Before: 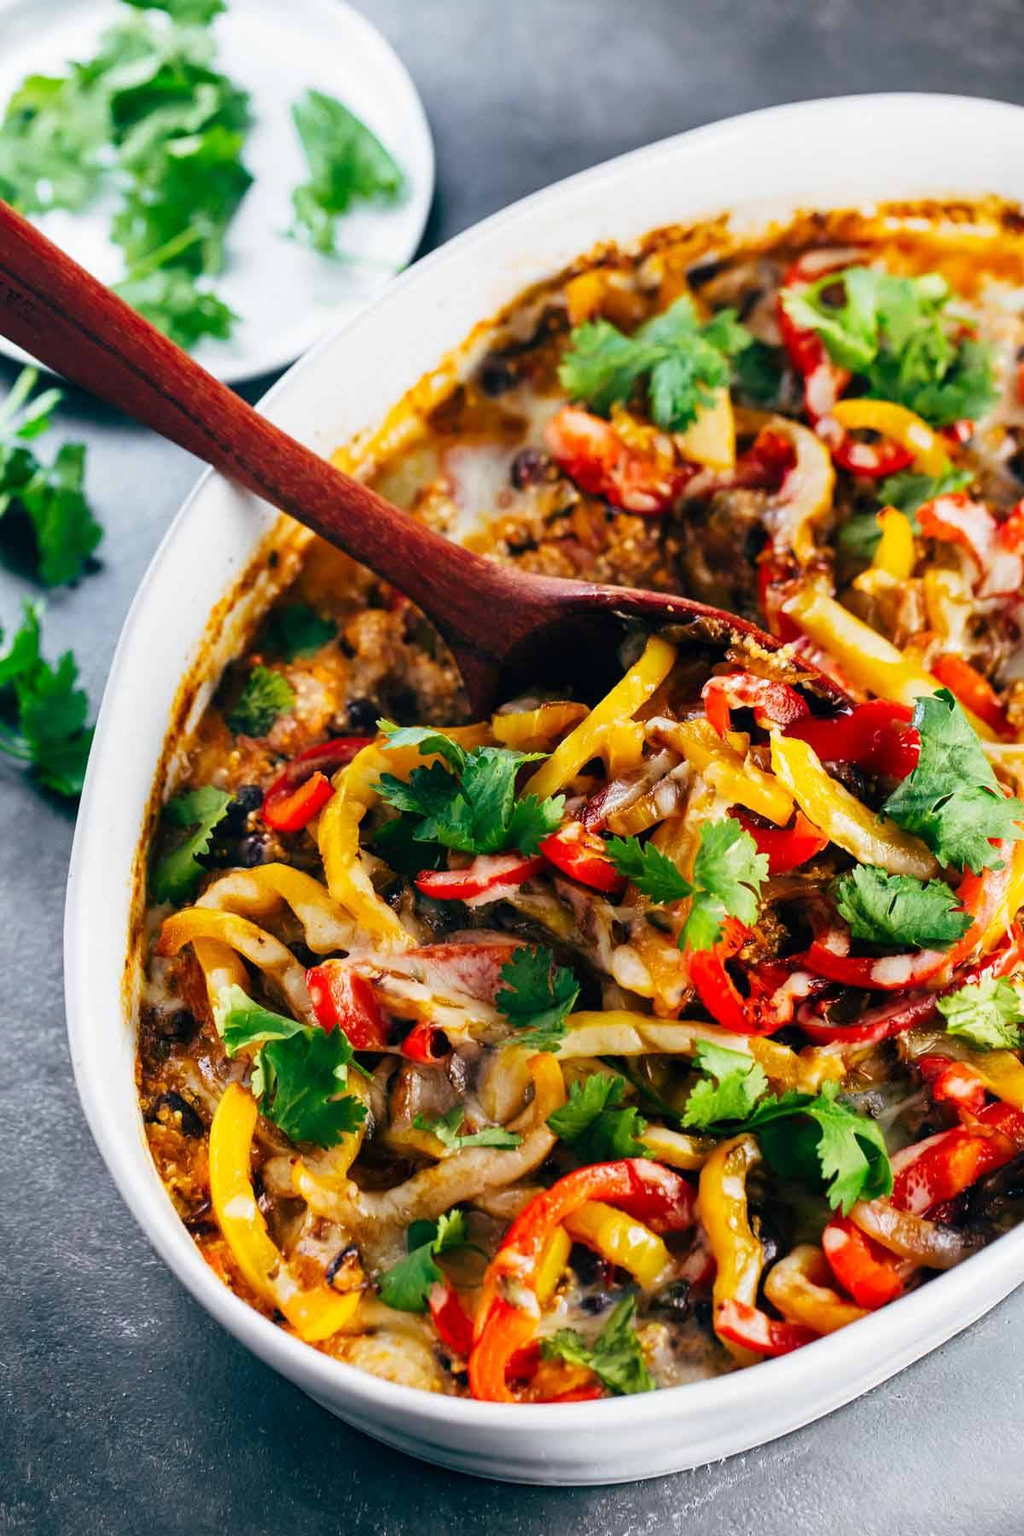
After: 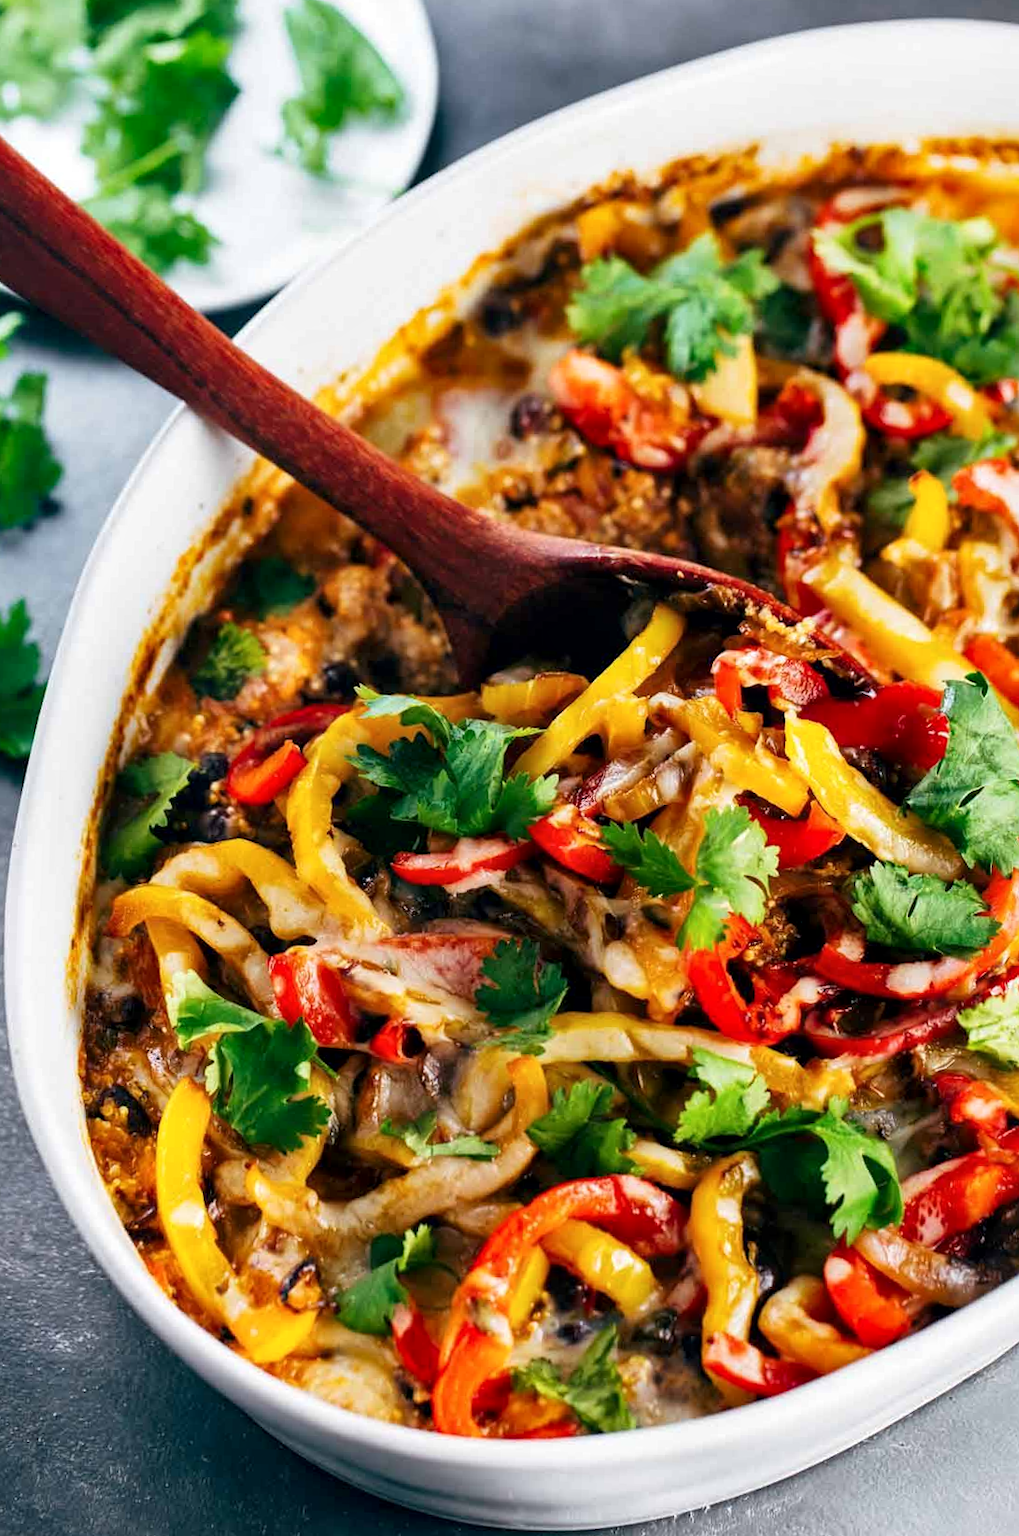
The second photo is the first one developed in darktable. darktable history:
local contrast: mode bilateral grid, contrast 25, coarseness 51, detail 122%, midtone range 0.2
crop and rotate: angle -1.88°, left 3.123%, top 3.653%, right 1.382%, bottom 0.458%
